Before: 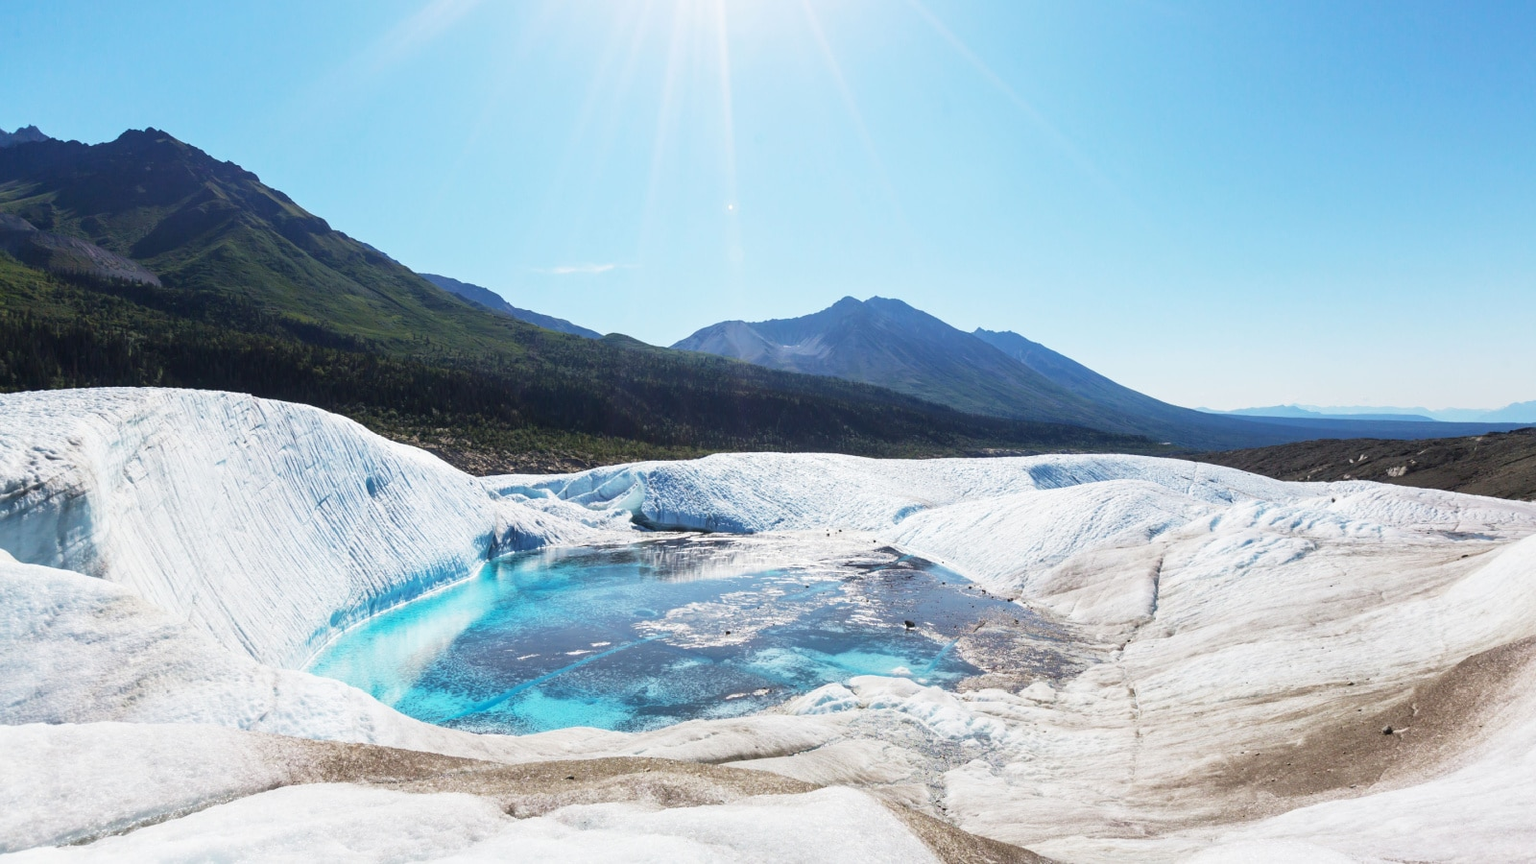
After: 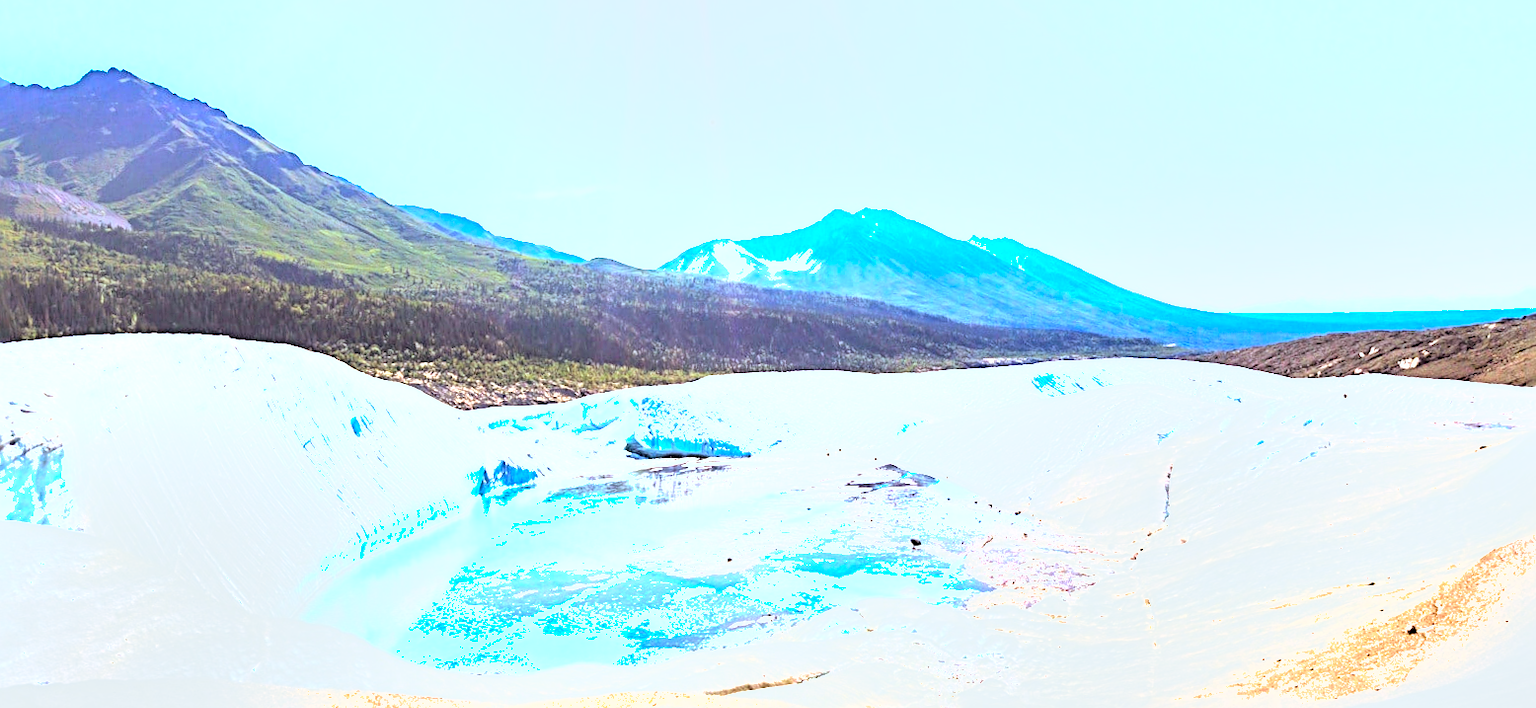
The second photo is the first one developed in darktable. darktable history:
rotate and perspective: rotation -2.56°, automatic cropping off
sharpen: radius 4
exposure: black level correction 0, exposure 2 EV, compensate highlight preservation false
contrast brightness saturation: brightness 1
shadows and highlights: shadows 12, white point adjustment 1.2, soften with gaussian
crop and rotate: left 2.991%, top 13.302%, right 1.981%, bottom 12.636%
color balance rgb: perceptual saturation grading › global saturation 20%, global vibrance 10%
rgb levels: mode RGB, independent channels, levels [[0, 0.5, 1], [0, 0.521, 1], [0, 0.536, 1]]
